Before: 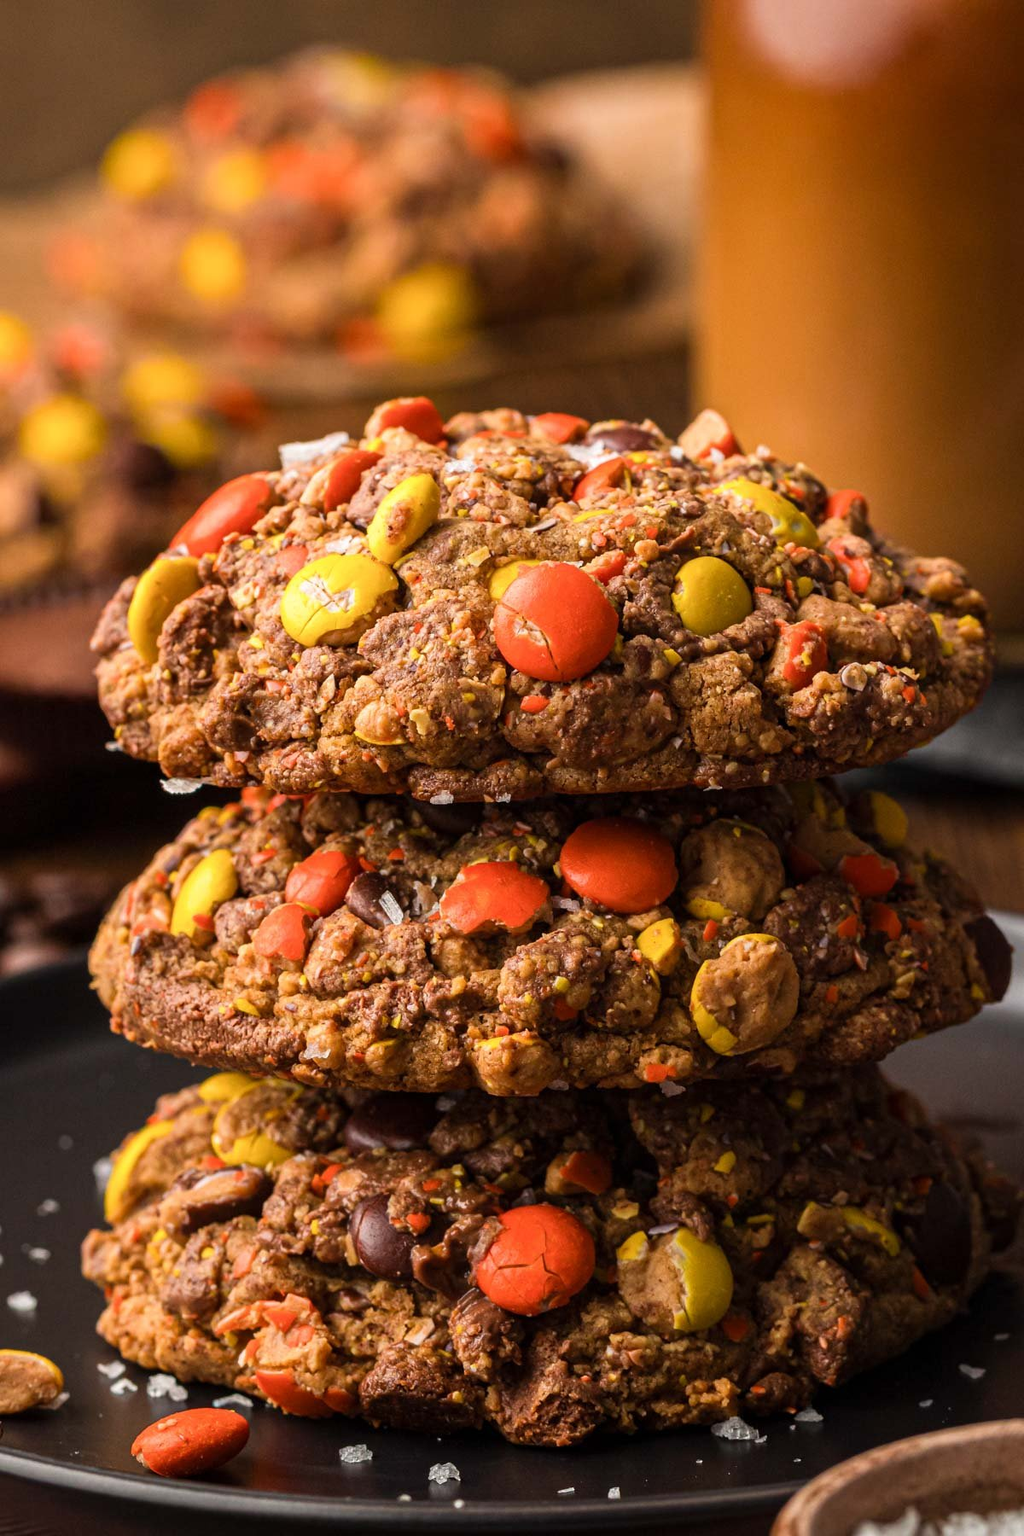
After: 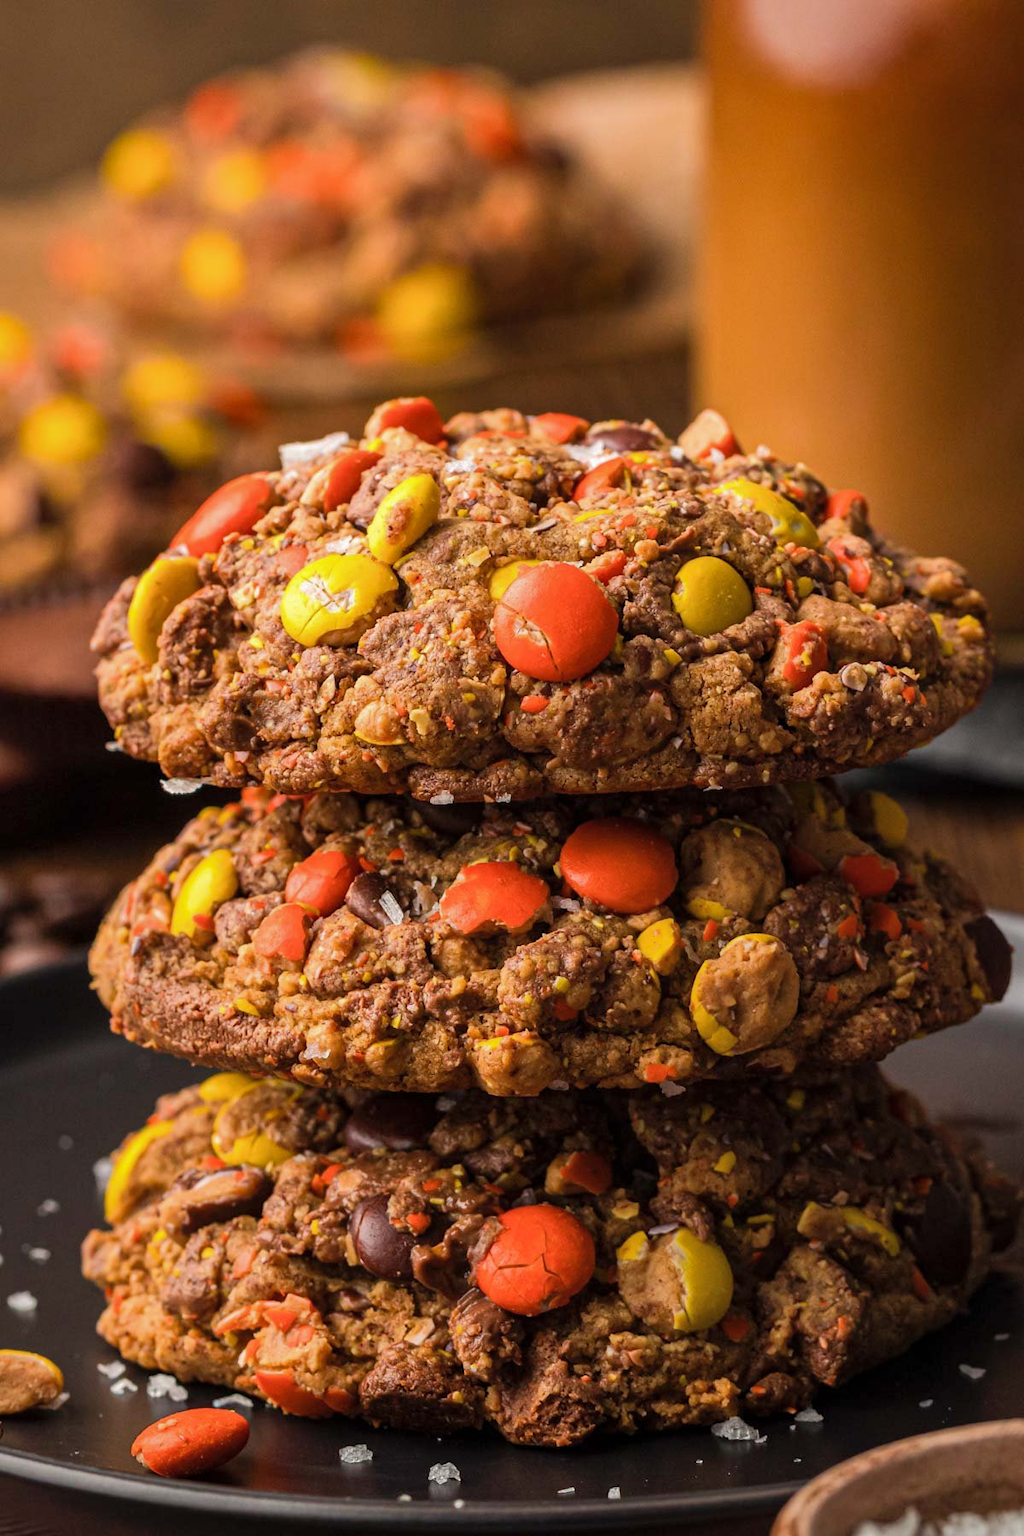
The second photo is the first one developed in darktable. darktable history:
shadows and highlights: shadows 30.16, highlights color adjustment 45.39%
